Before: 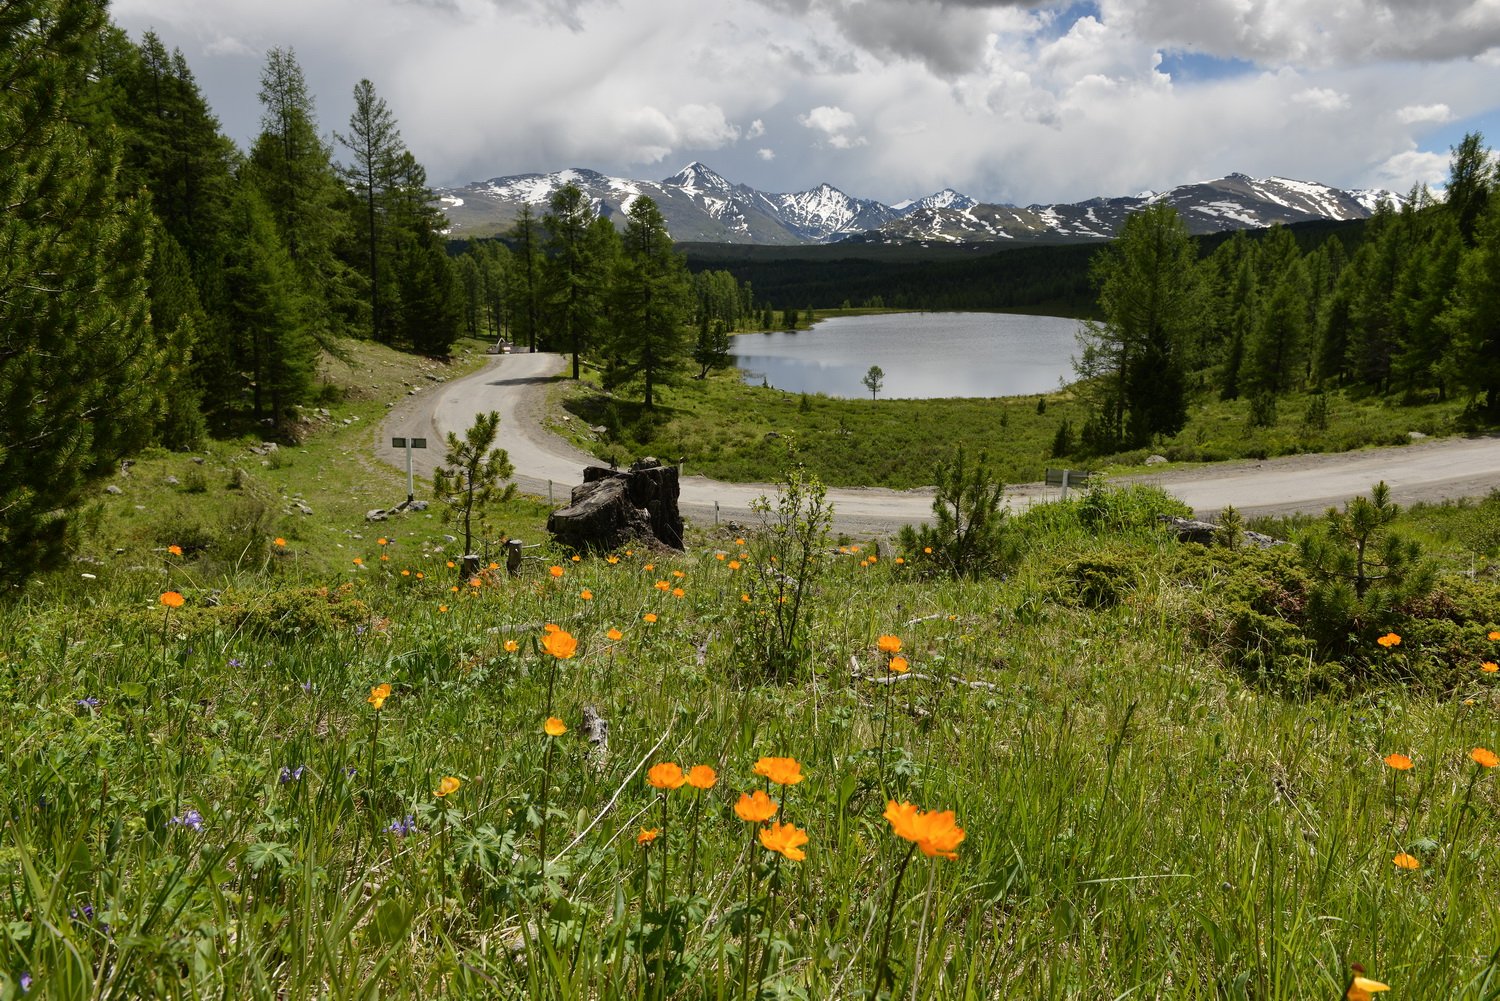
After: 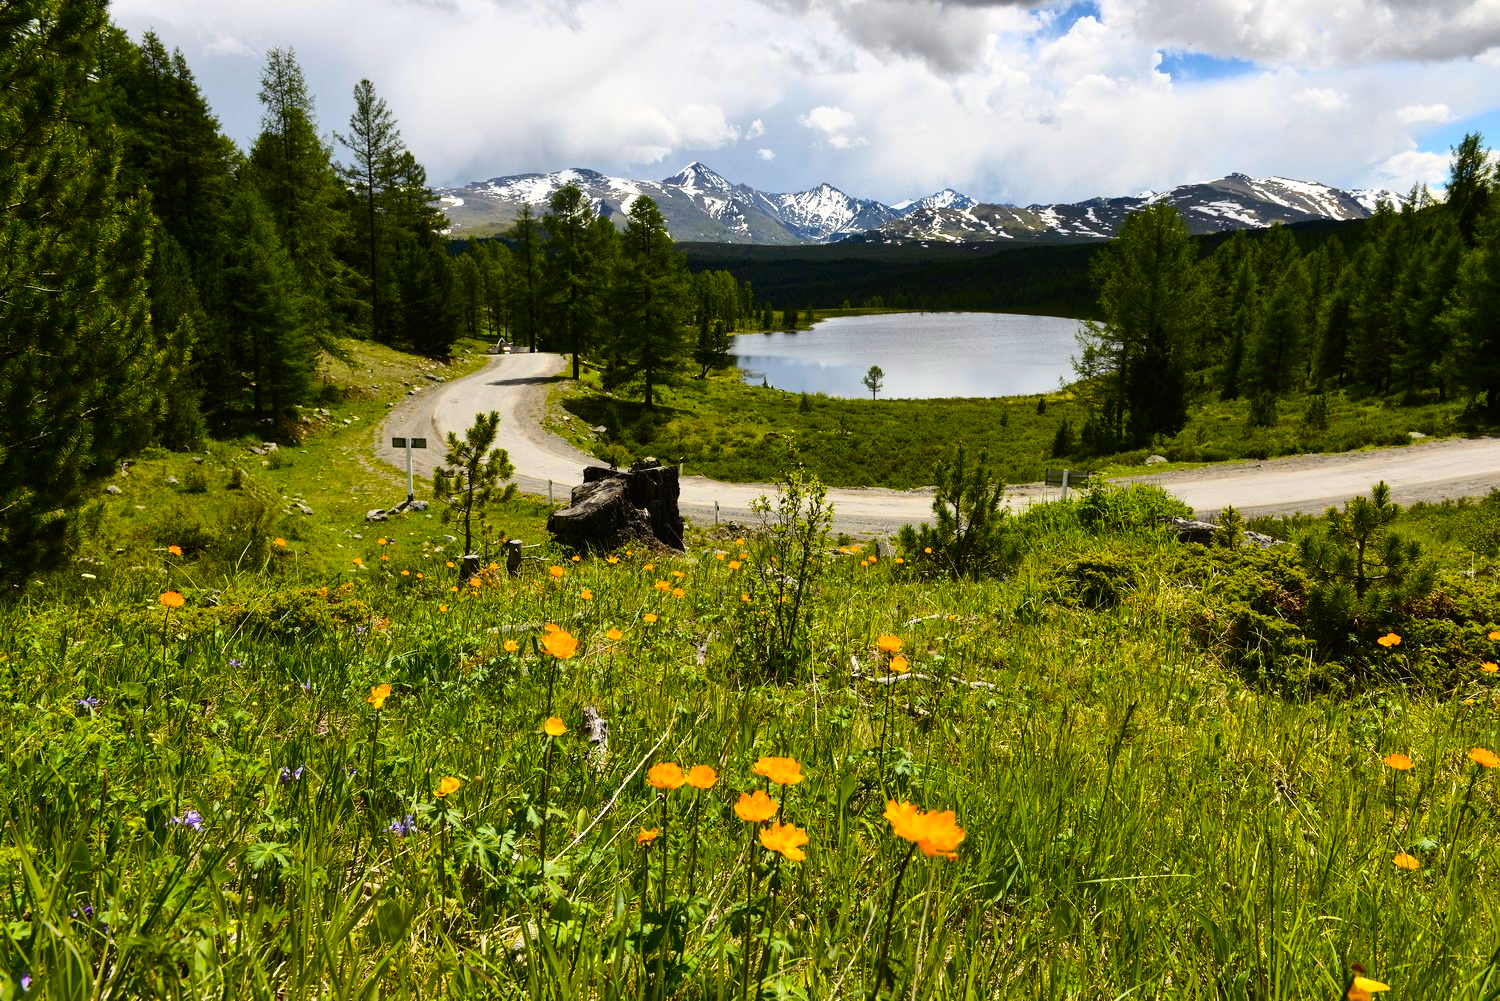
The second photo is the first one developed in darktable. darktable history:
contrast brightness saturation: contrast 0.242, brightness 0.091
color balance rgb: linear chroma grading › global chroma 15.497%, perceptual saturation grading › global saturation 25.155%, global vibrance 30.123%, contrast 10.539%
